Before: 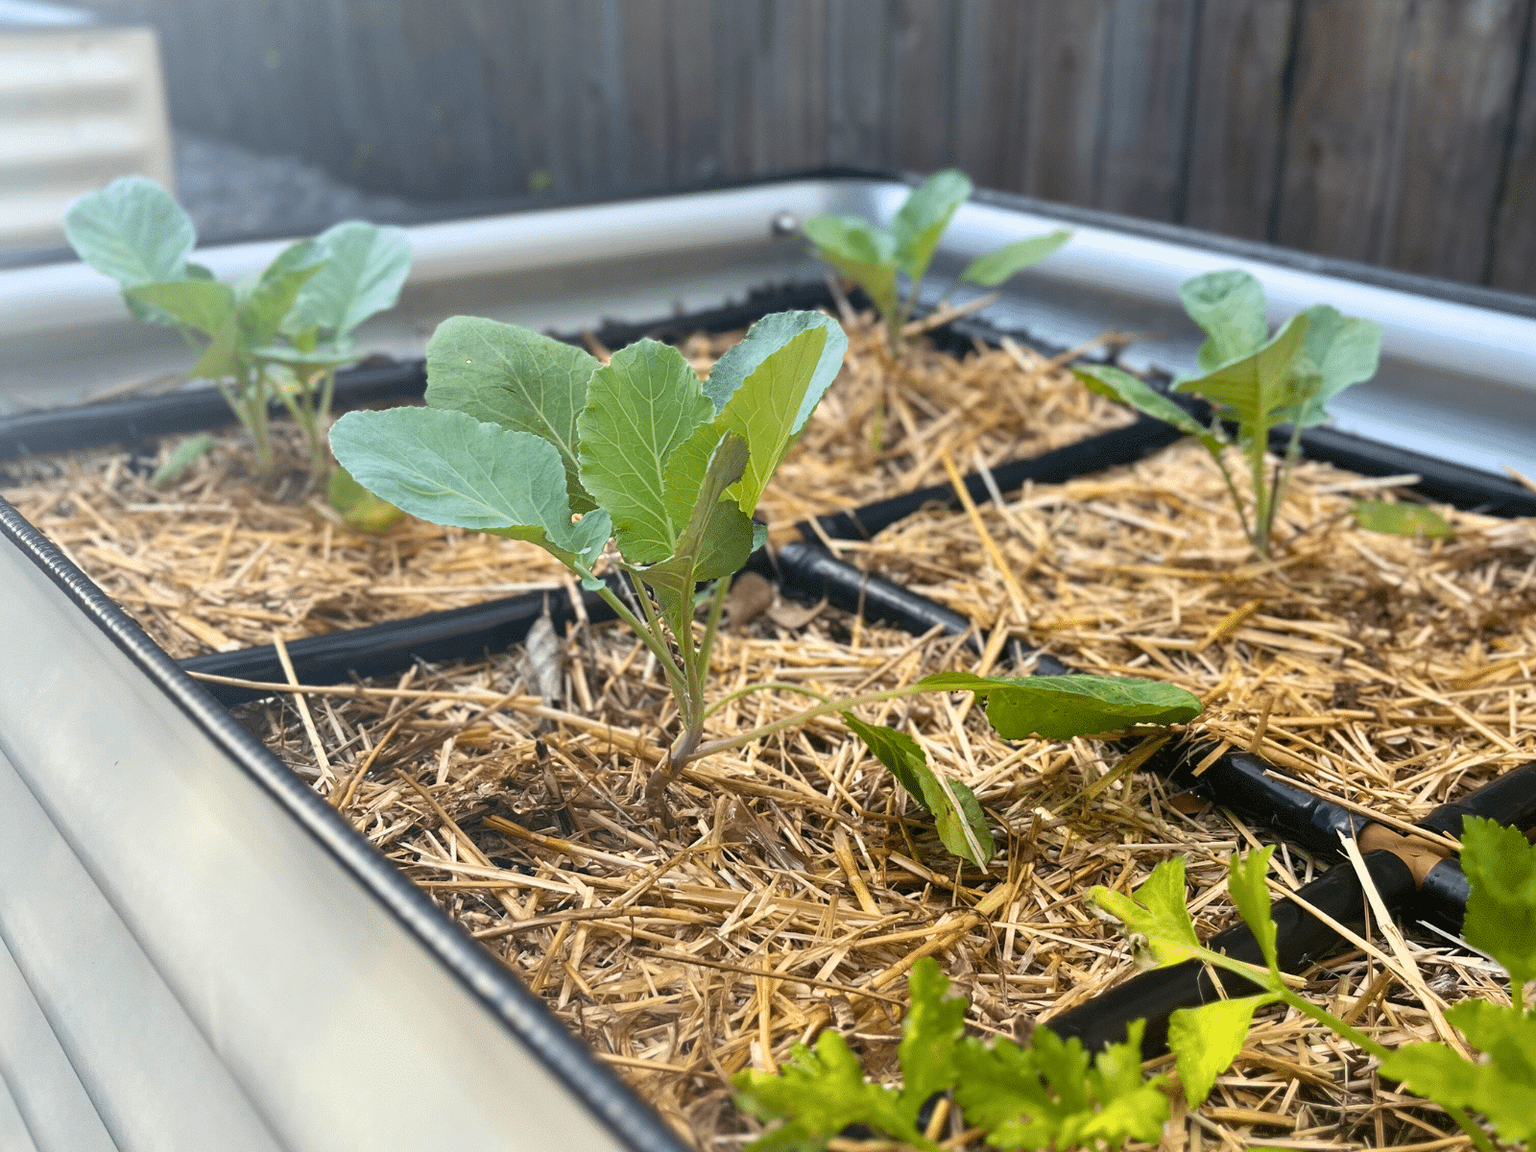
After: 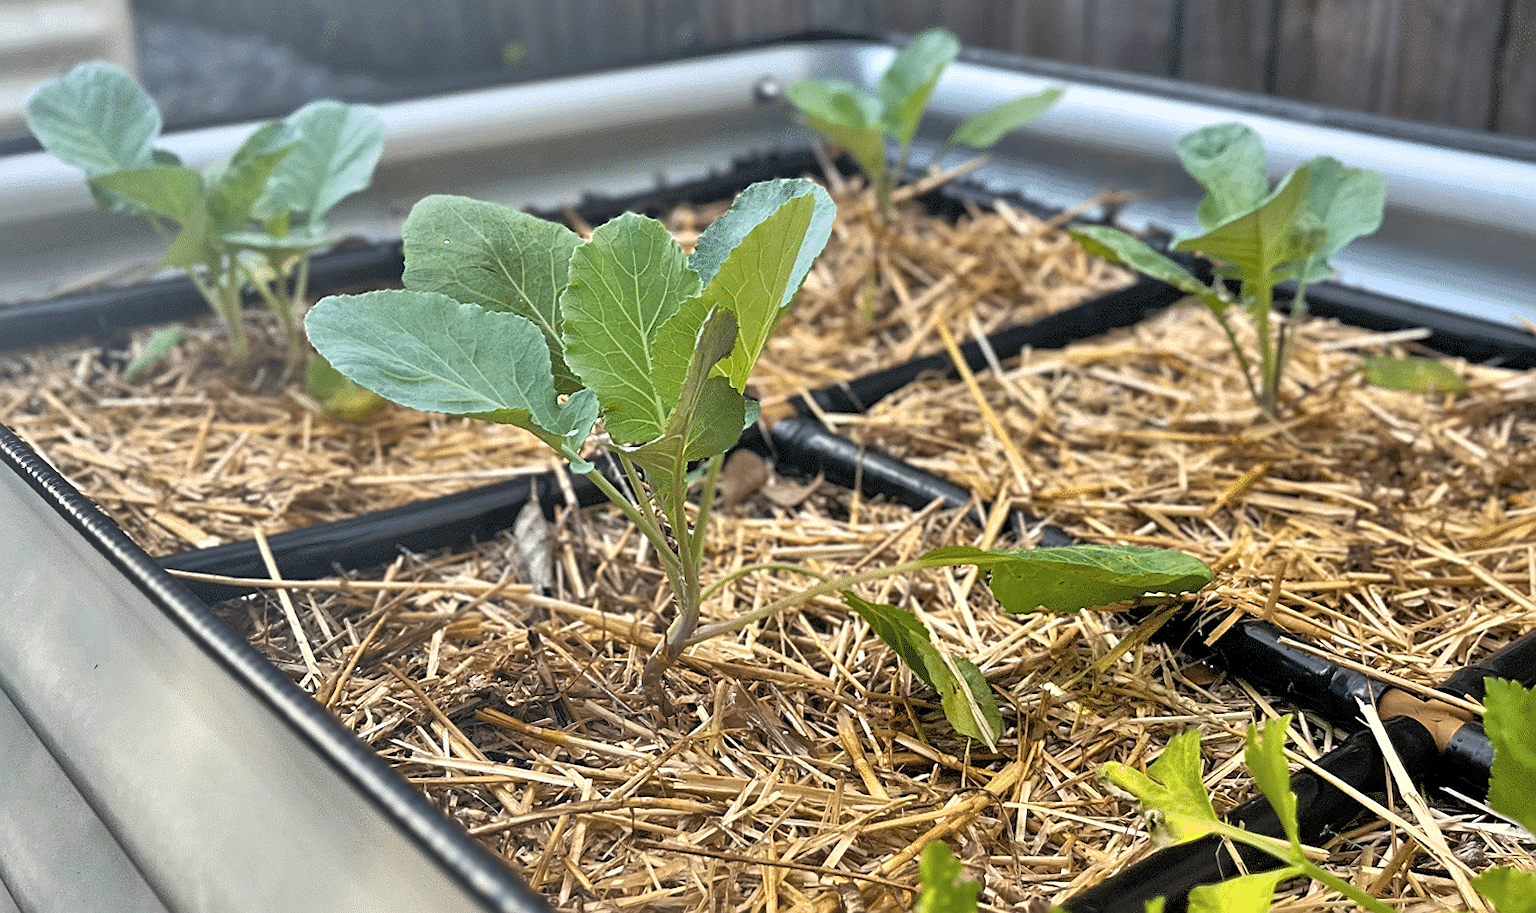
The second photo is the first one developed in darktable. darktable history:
crop and rotate: left 2.991%, top 13.302%, right 1.981%, bottom 12.636%
rotate and perspective: rotation -1.75°, automatic cropping off
contrast brightness saturation: saturation -0.05
sharpen: on, module defaults
shadows and highlights: radius 118.69, shadows 42.21, highlights -61.56, soften with gaussian
levels: levels [0.116, 0.574, 1]
tone equalizer: -7 EV 0.15 EV, -6 EV 0.6 EV, -5 EV 1.15 EV, -4 EV 1.33 EV, -3 EV 1.15 EV, -2 EV 0.6 EV, -1 EV 0.15 EV, mask exposure compensation -0.5 EV
